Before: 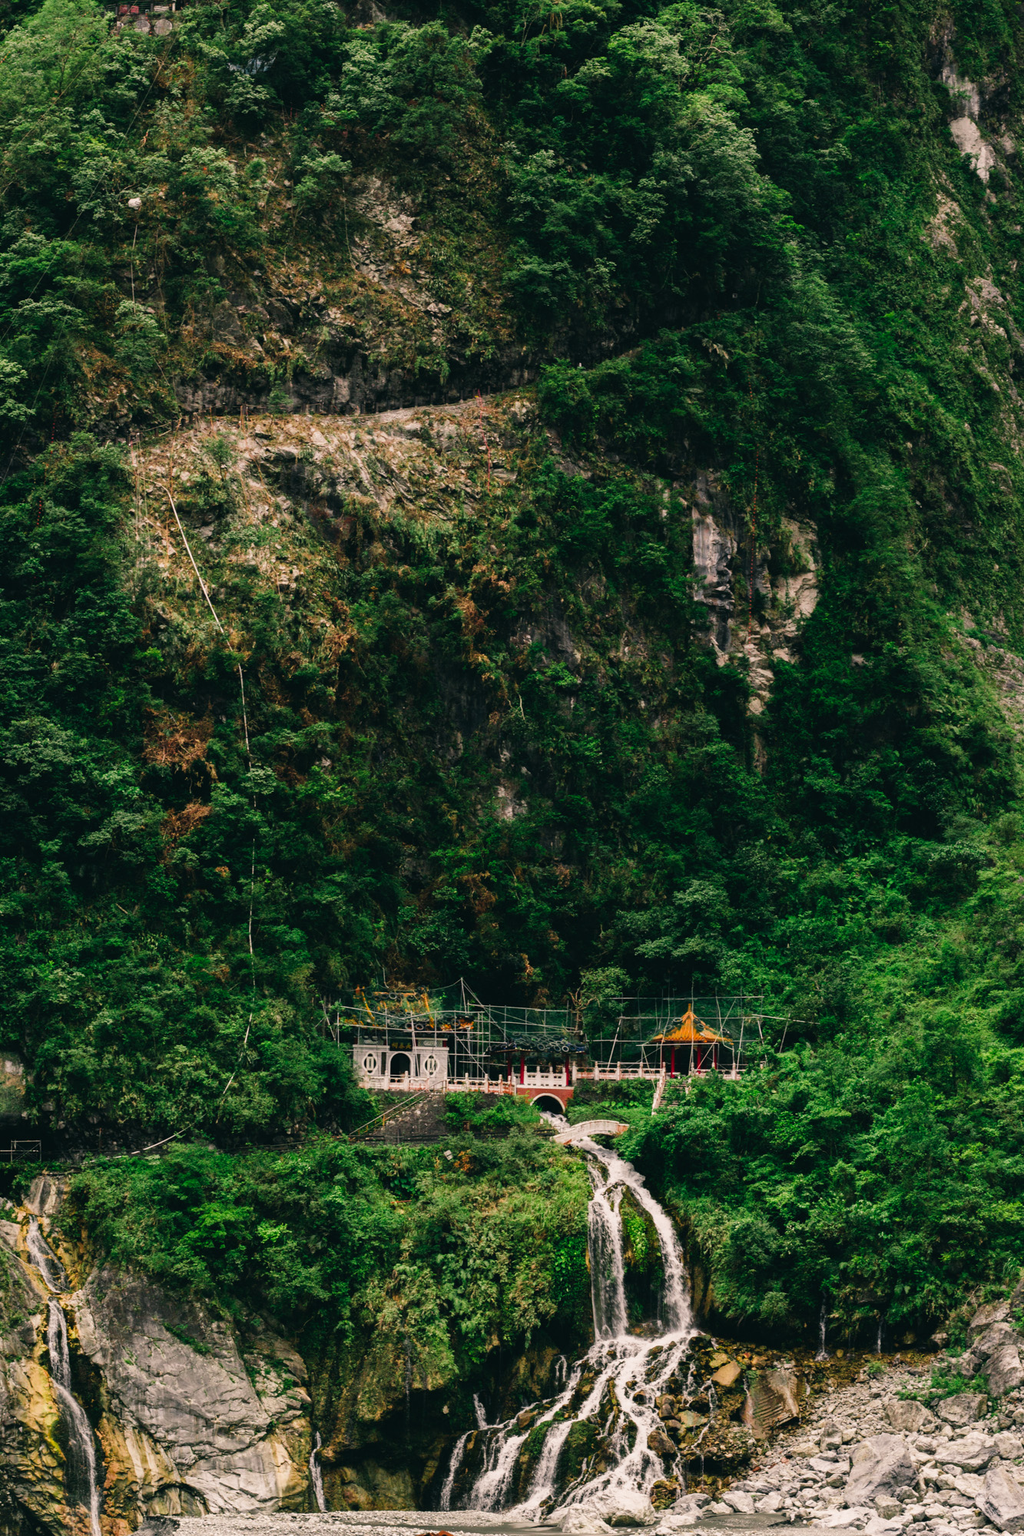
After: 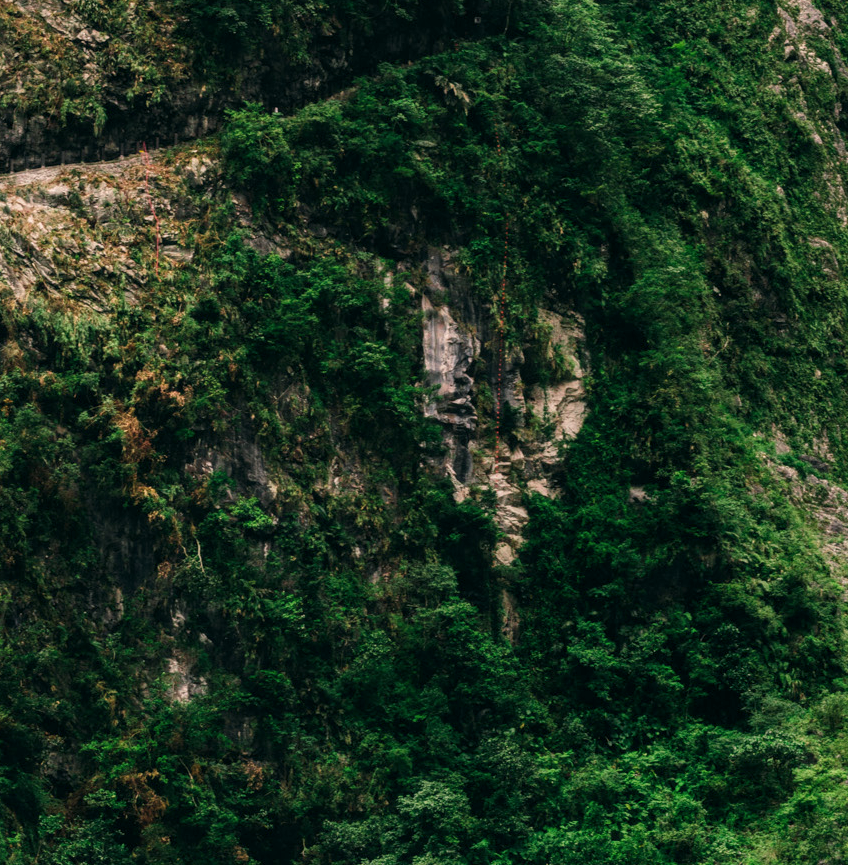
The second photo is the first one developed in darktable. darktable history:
crop: left 36.005%, top 18.293%, right 0.31%, bottom 38.444%
local contrast: on, module defaults
